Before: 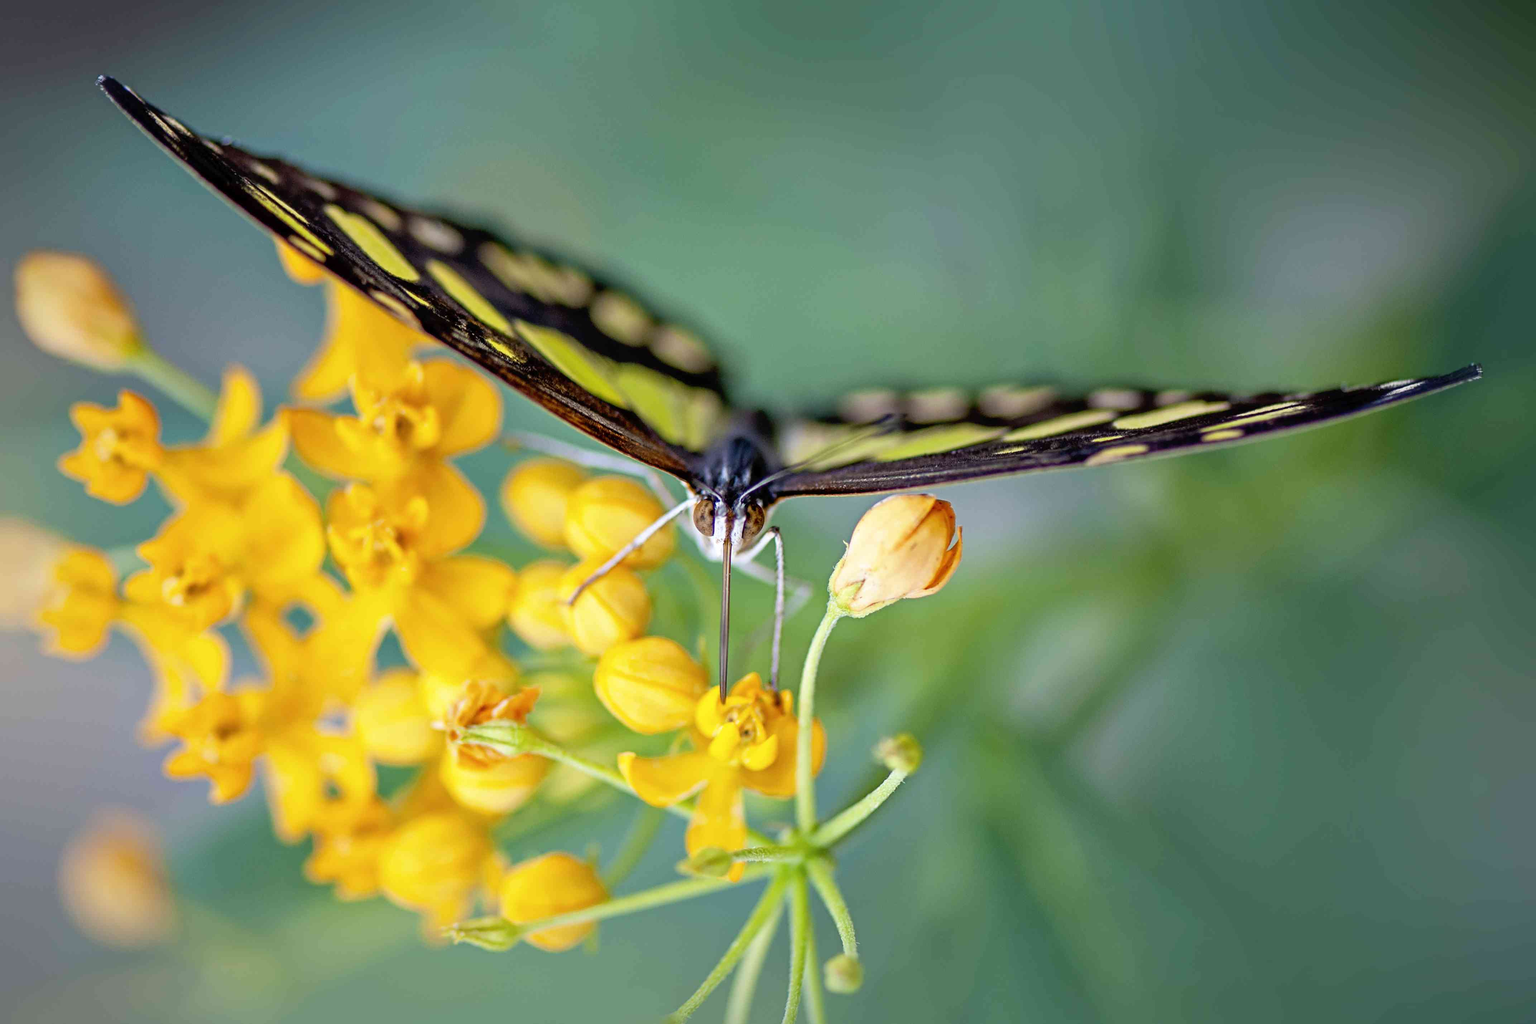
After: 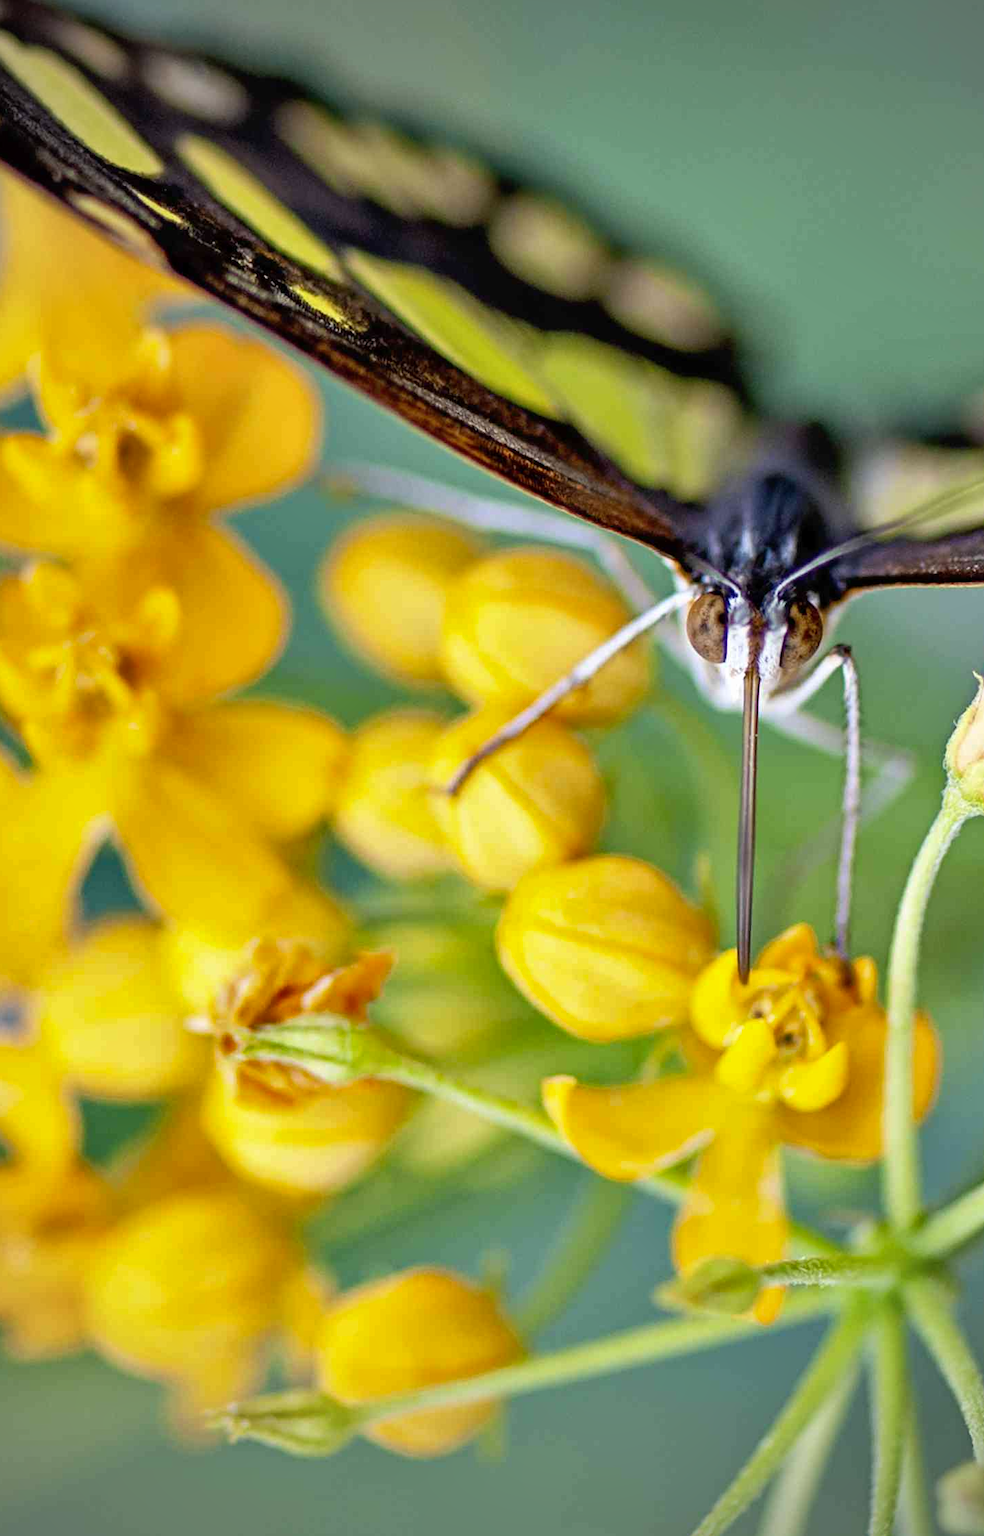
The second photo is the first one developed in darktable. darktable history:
vignetting: fall-off radius 60.92%
crop and rotate: left 21.77%, top 18.528%, right 44.676%, bottom 2.997%
shadows and highlights: shadows 25, highlights -48, soften with gaussian
